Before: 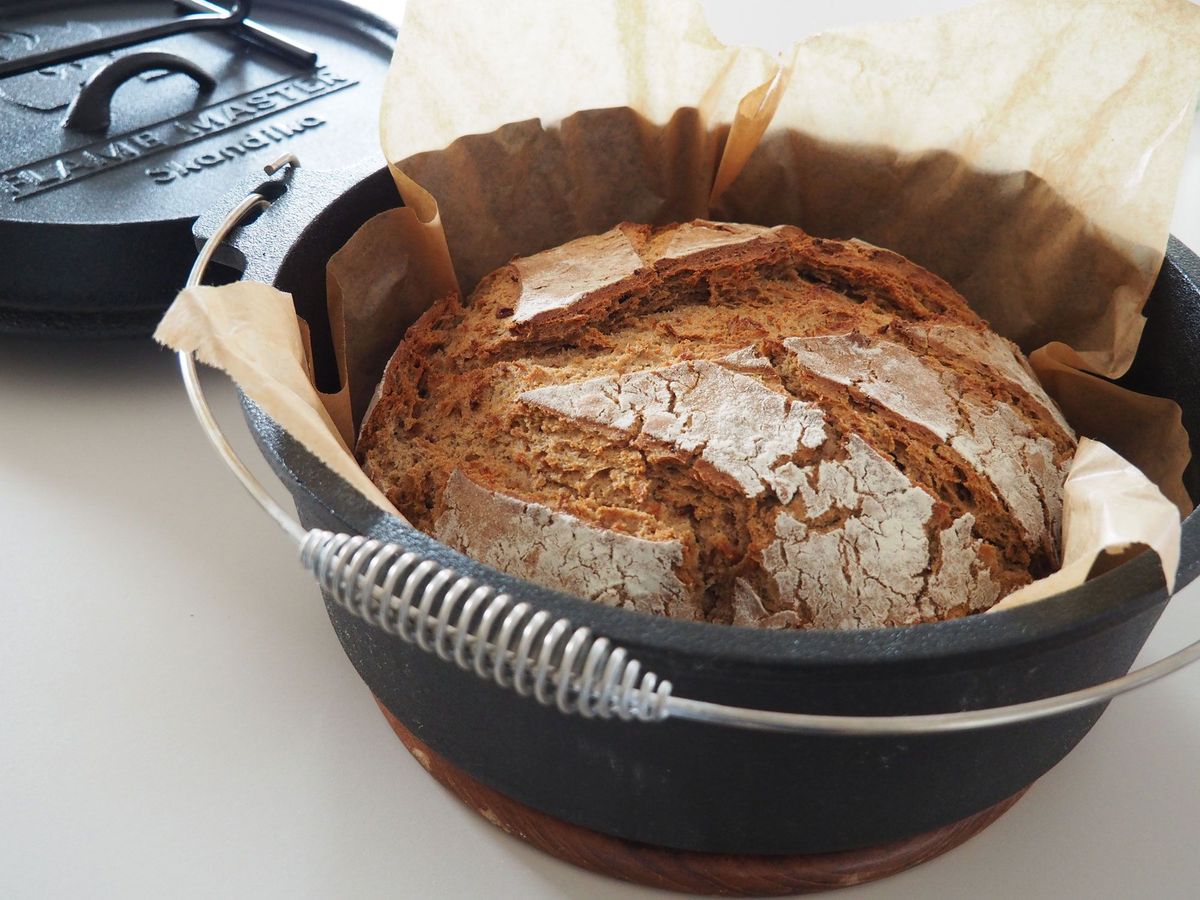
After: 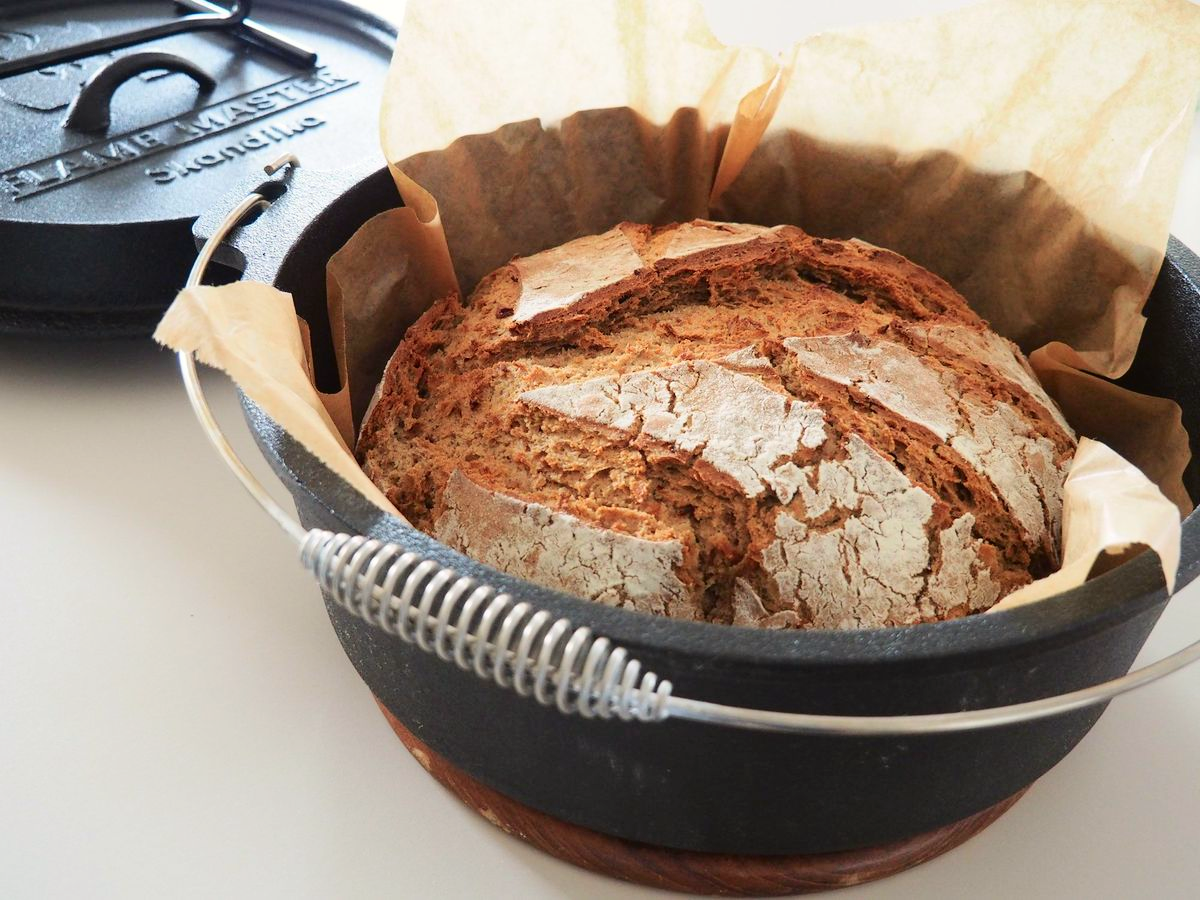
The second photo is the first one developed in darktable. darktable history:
tone curve: curves: ch0 [(0, 0.01) (0.052, 0.045) (0.136, 0.133) (0.29, 0.332) (0.453, 0.531) (0.676, 0.751) (0.89, 0.919) (1, 1)]; ch1 [(0, 0) (0.094, 0.081) (0.285, 0.299) (0.385, 0.403) (0.446, 0.443) (0.495, 0.496) (0.544, 0.552) (0.589, 0.612) (0.722, 0.728) (1, 1)]; ch2 [(0, 0) (0.257, 0.217) (0.43, 0.421) (0.498, 0.507) (0.531, 0.544) (0.56, 0.579) (0.625, 0.642) (1, 1)], color space Lab, independent channels, preserve colors none
